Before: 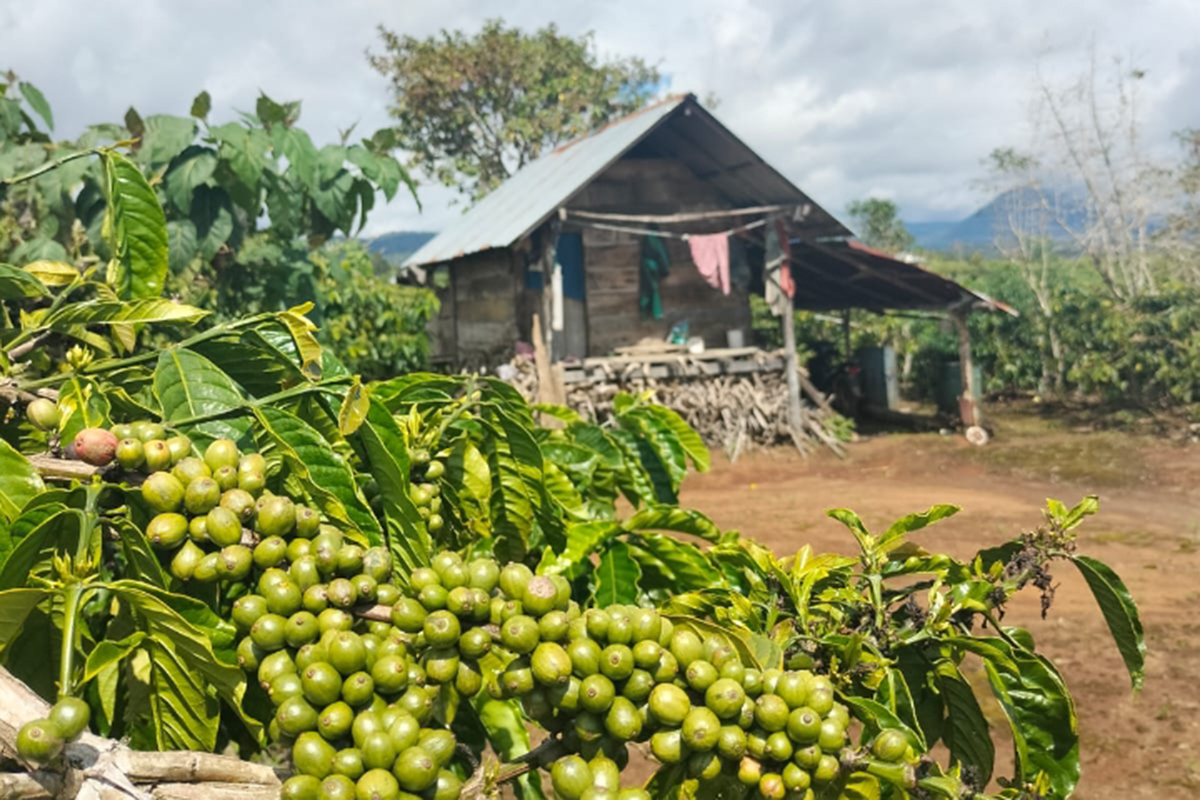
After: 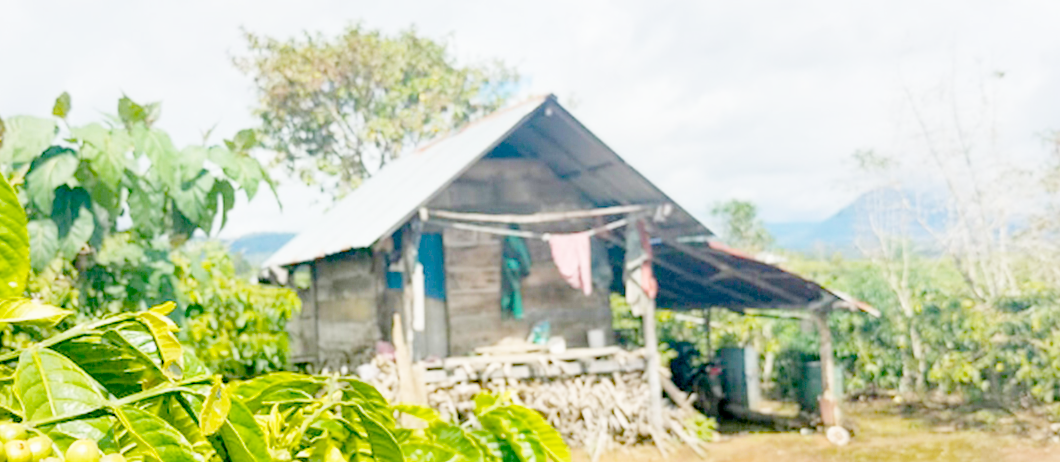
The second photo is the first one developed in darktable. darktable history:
tone equalizer: -8 EV -0.408 EV, -7 EV -0.415 EV, -6 EV -0.329 EV, -5 EV -0.204 EV, -3 EV 0.223 EV, -2 EV 0.336 EV, -1 EV 0.374 EV, +0 EV 0.444 EV, smoothing 1
crop and rotate: left 11.665%, bottom 42.149%
filmic rgb: middle gray luminance 3.48%, black relative exposure -5.88 EV, white relative exposure 6.33 EV, dynamic range scaling 21.95%, target black luminance 0%, hardness 2.33, latitude 46.79%, contrast 0.787, highlights saturation mix 98.75%, shadows ↔ highlights balance 0.094%, add noise in highlights 0.001, preserve chrominance no, color science v3 (2019), use custom middle-gray values true, contrast in highlights soft
color balance rgb: shadows lift › luminance -10.15%, shadows lift › chroma 0.781%, shadows lift › hue 114.65°, global offset › luminance -0.869%, linear chroma grading › global chroma 14.465%, perceptual saturation grading › global saturation 14.718%, global vibrance 20%
